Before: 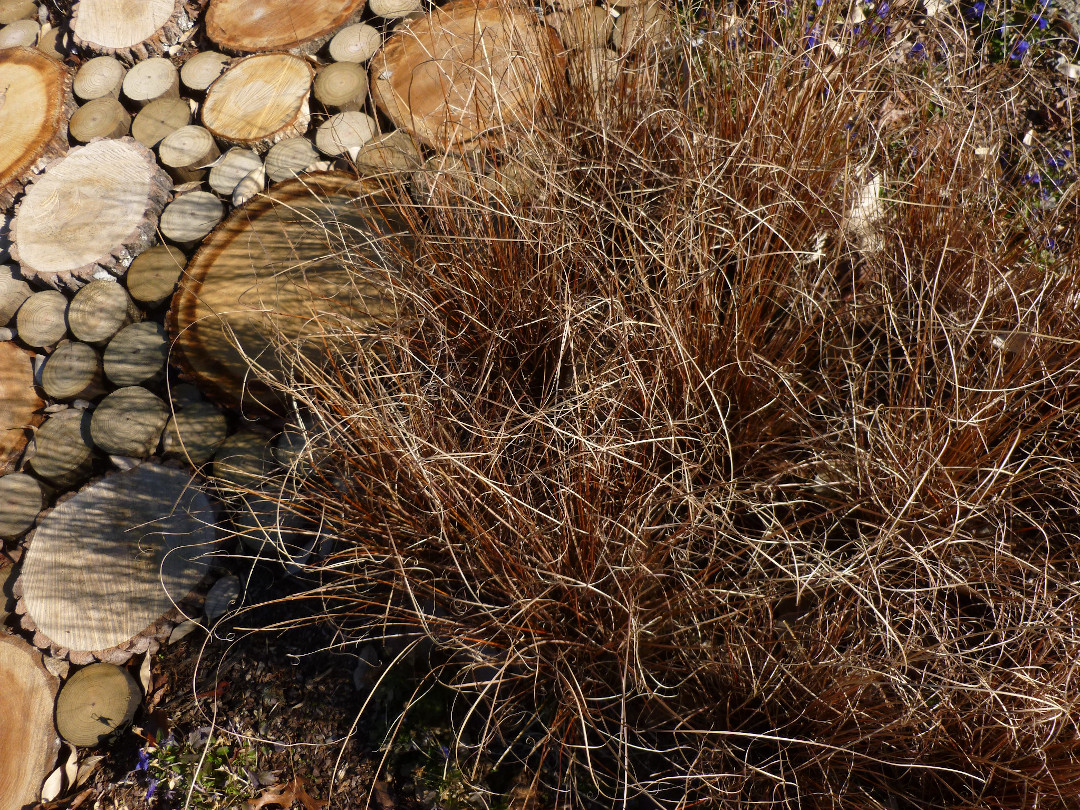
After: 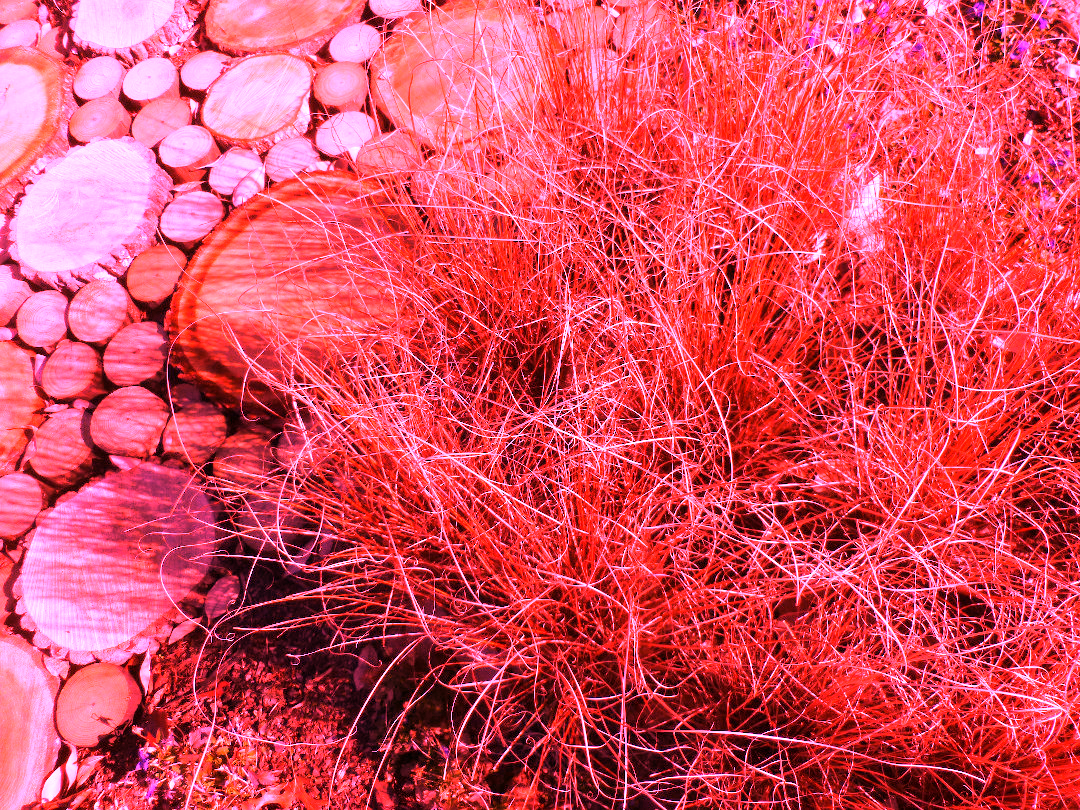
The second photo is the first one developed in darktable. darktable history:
white balance: red 4.26, blue 1.802
